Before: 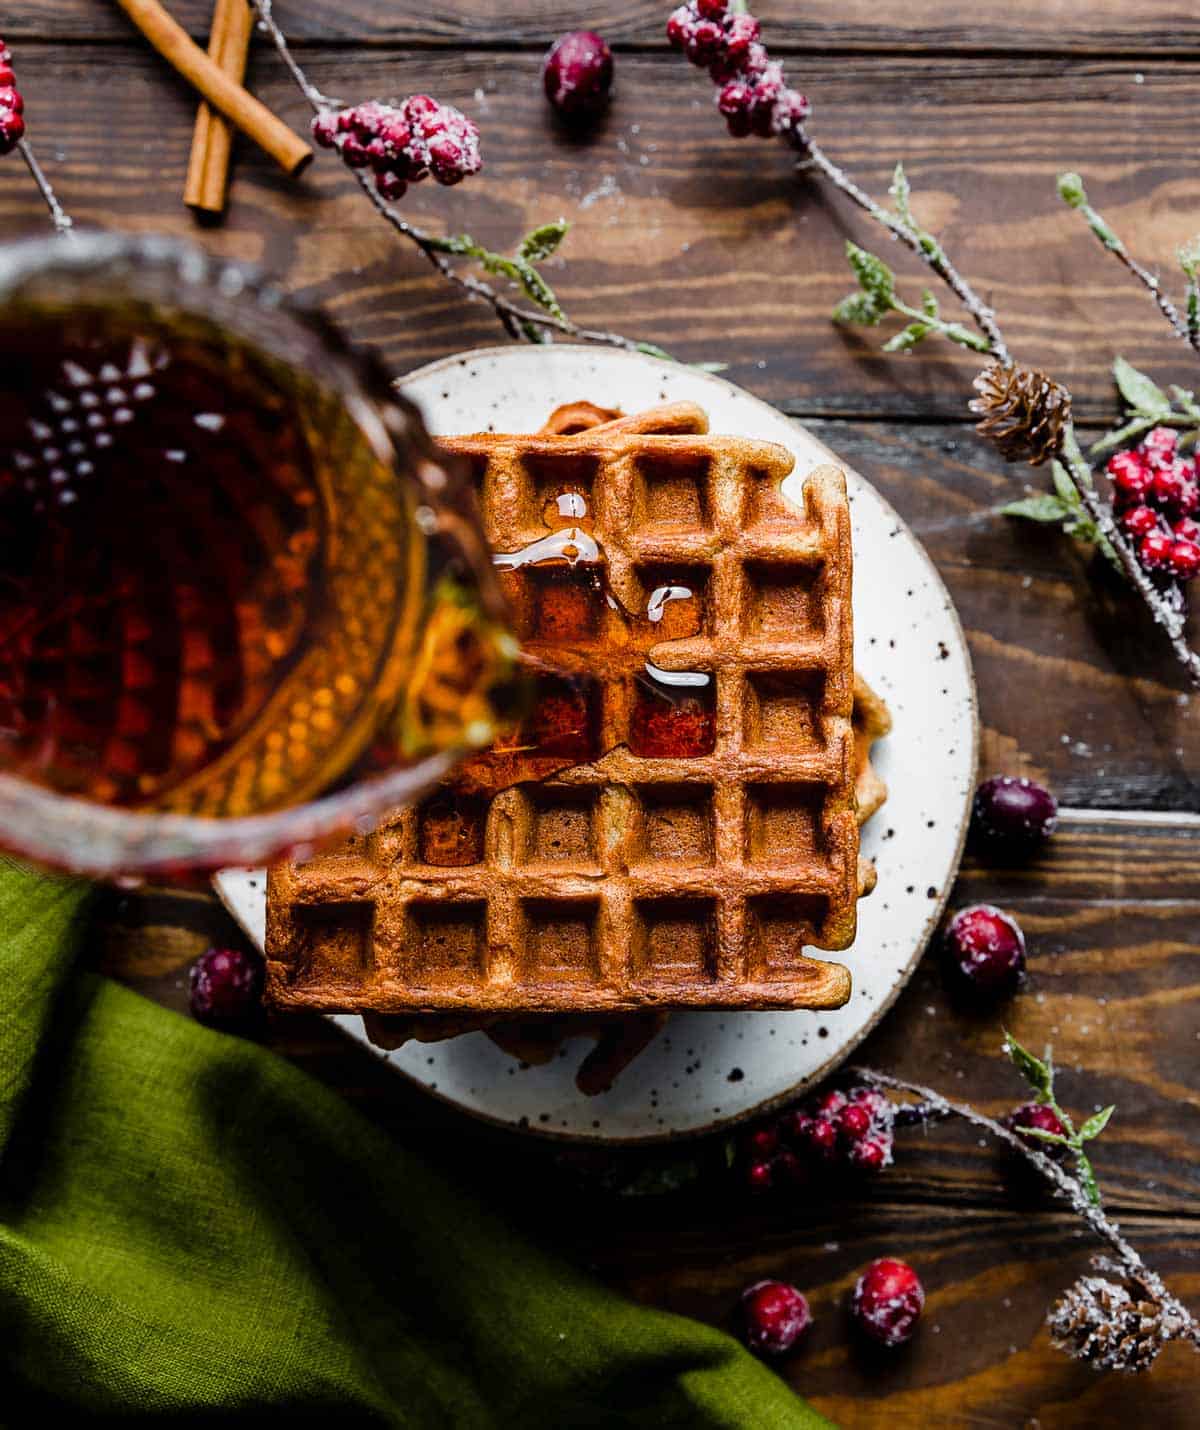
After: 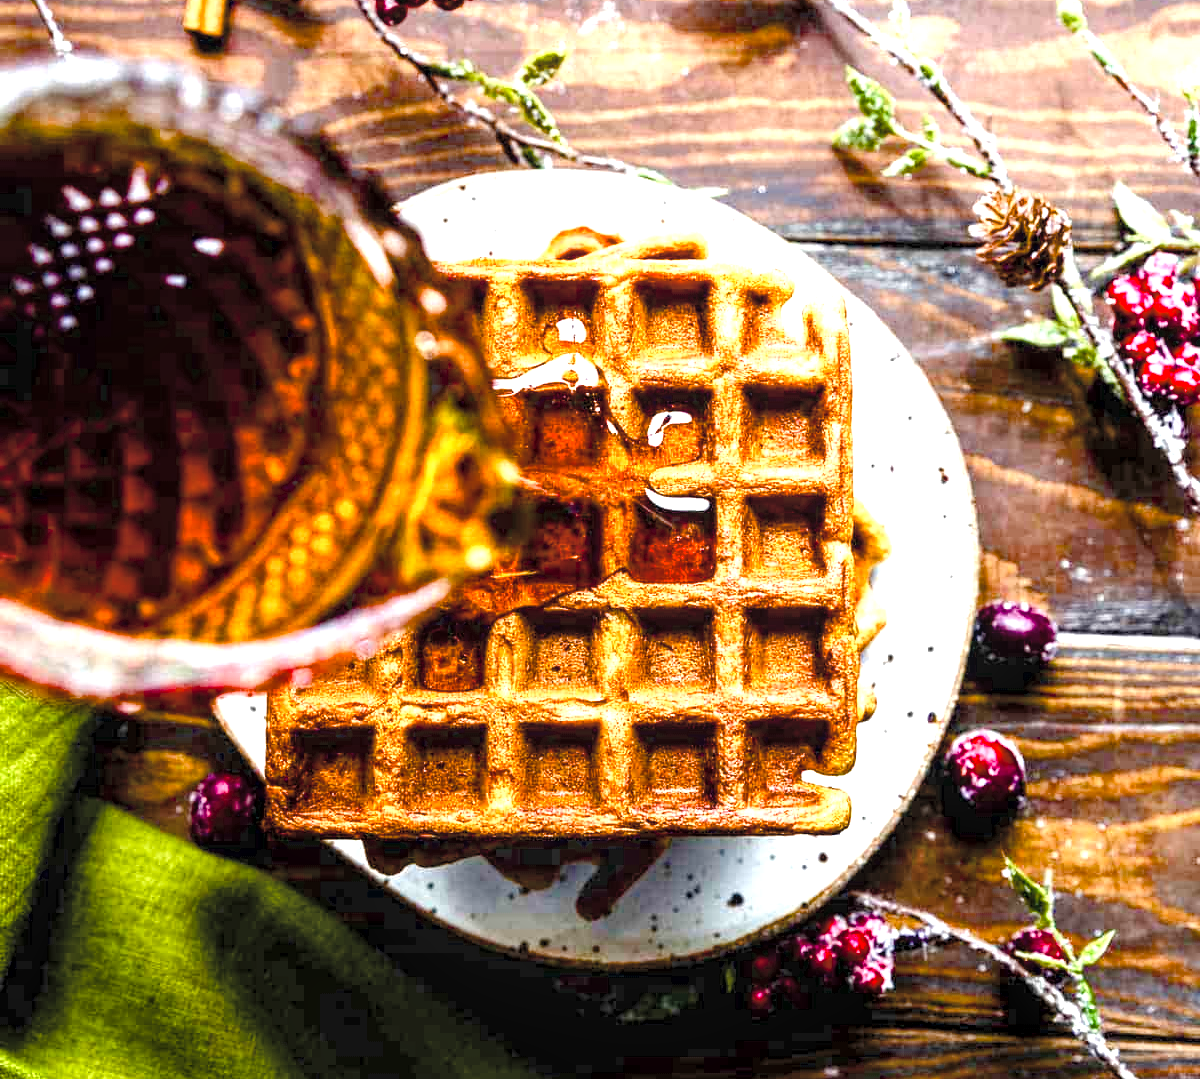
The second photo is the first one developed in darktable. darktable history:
color balance rgb: perceptual saturation grading › global saturation 26.464%, perceptual saturation grading › highlights -28.887%, perceptual saturation grading › mid-tones 15.816%, perceptual saturation grading › shadows 32.95%, global vibrance 16.712%, saturation formula JzAzBz (2021)
exposure: black level correction 0, exposure 1.489 EV, compensate exposure bias true, compensate highlight preservation false
contrast brightness saturation: brightness 0.143
crop and rotate: top 12.259%, bottom 12.263%
local contrast: highlights 94%, shadows 86%, detail 160%, midtone range 0.2
